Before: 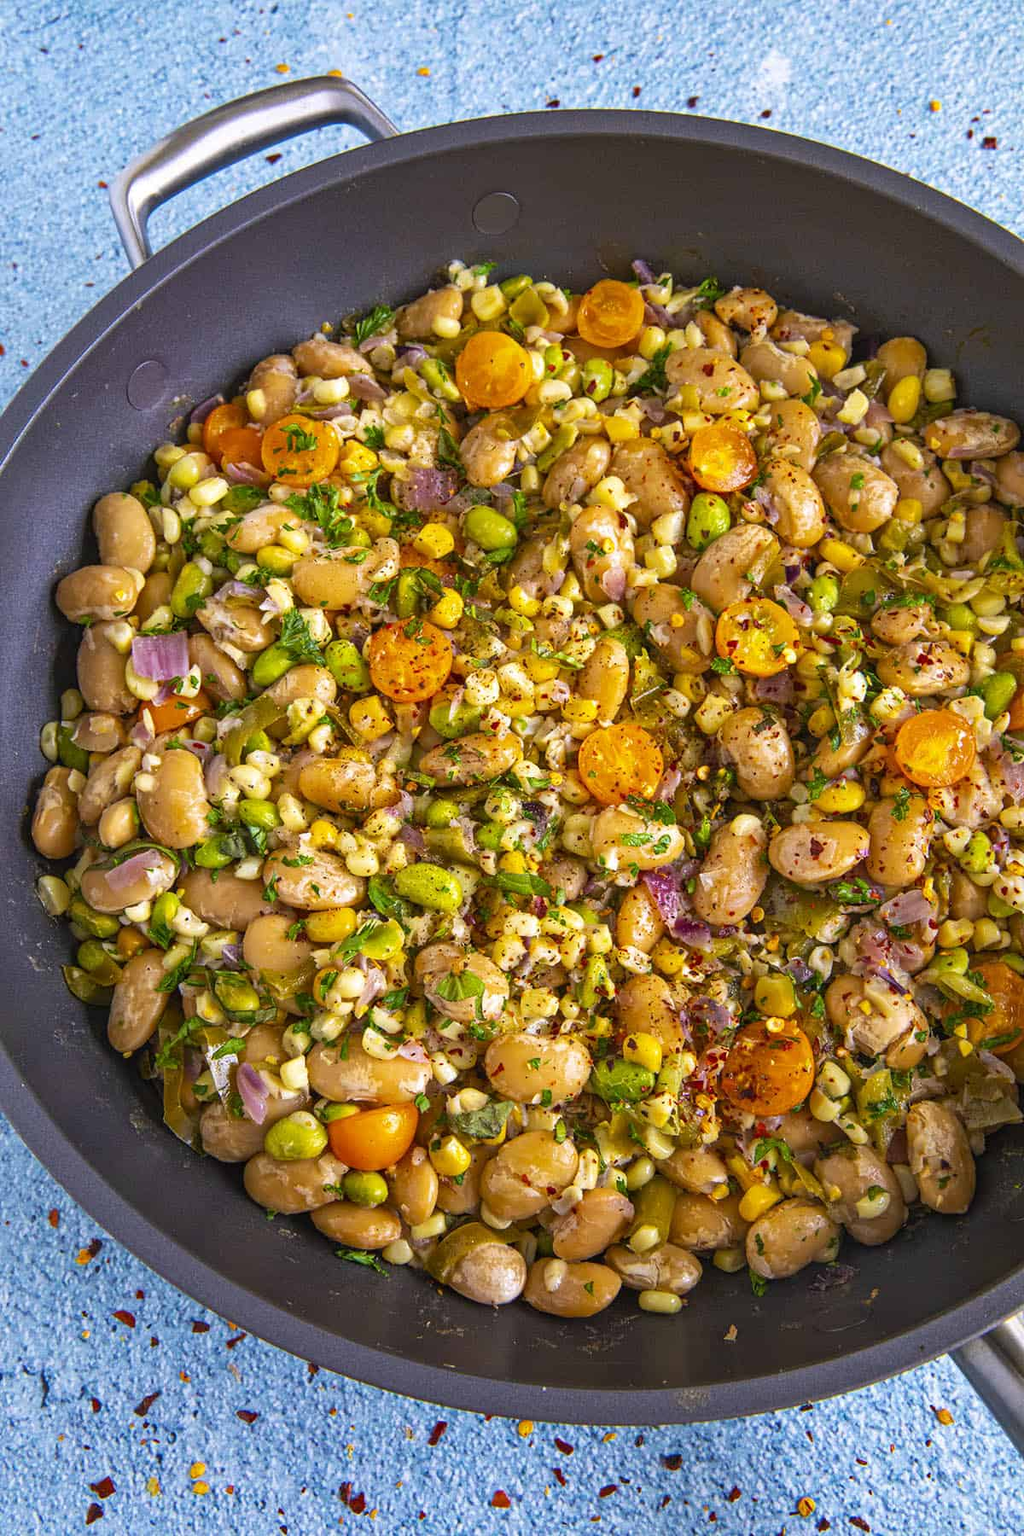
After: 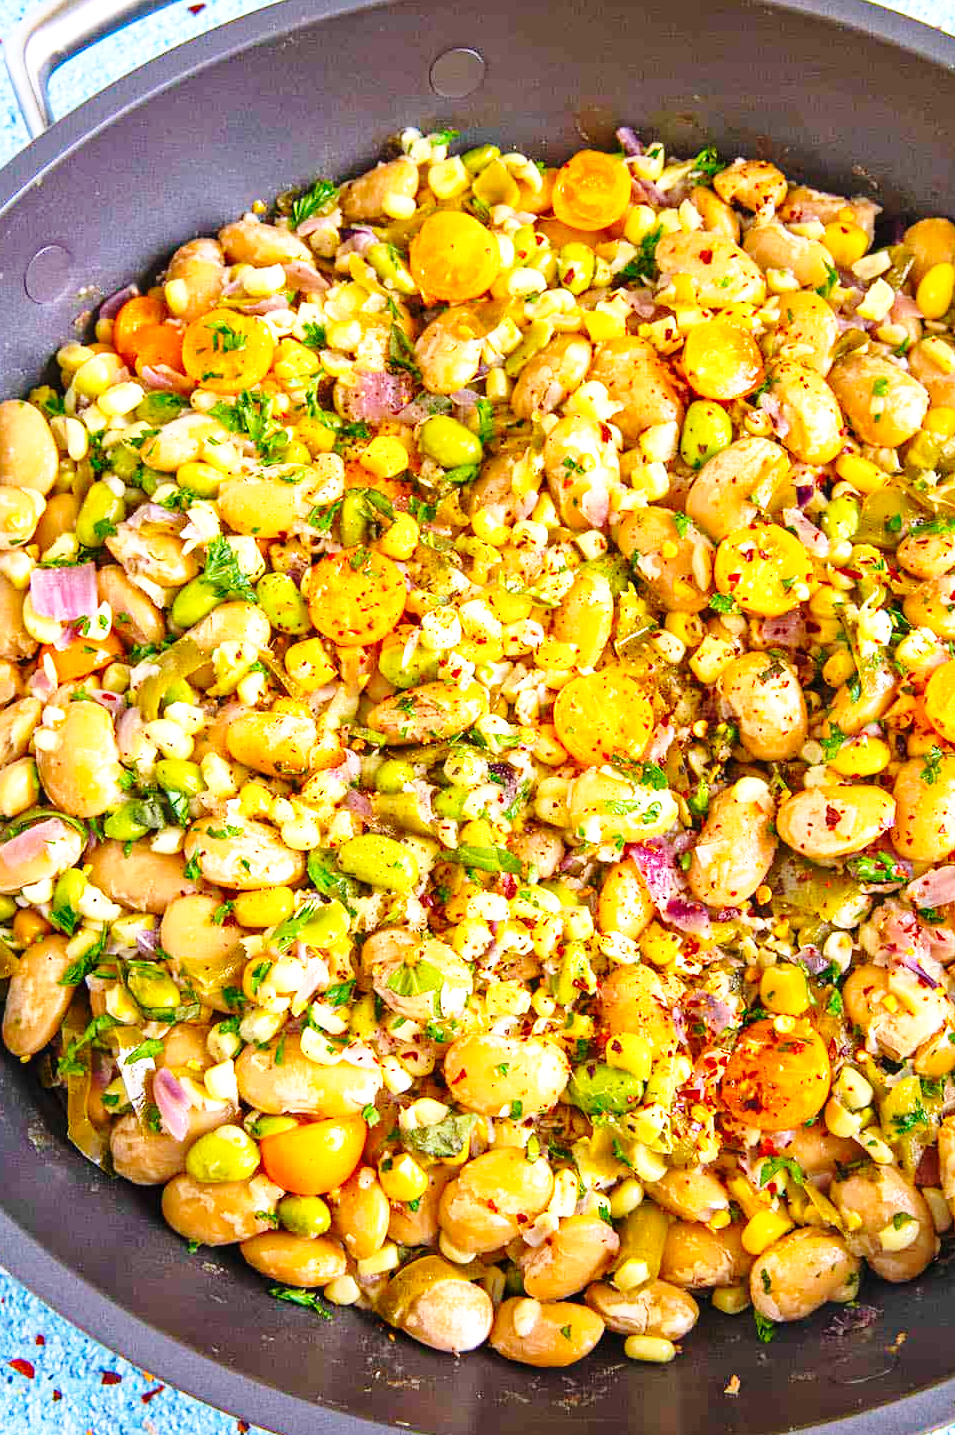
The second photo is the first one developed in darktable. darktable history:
base curve: curves: ch0 [(0, 0) (0.028, 0.03) (0.121, 0.232) (0.46, 0.748) (0.859, 0.968) (1, 1)], preserve colors none
exposure: exposure 0.57 EV, compensate highlight preservation false
crop and rotate: left 10.415%, top 9.872%, right 9.97%, bottom 10.395%
